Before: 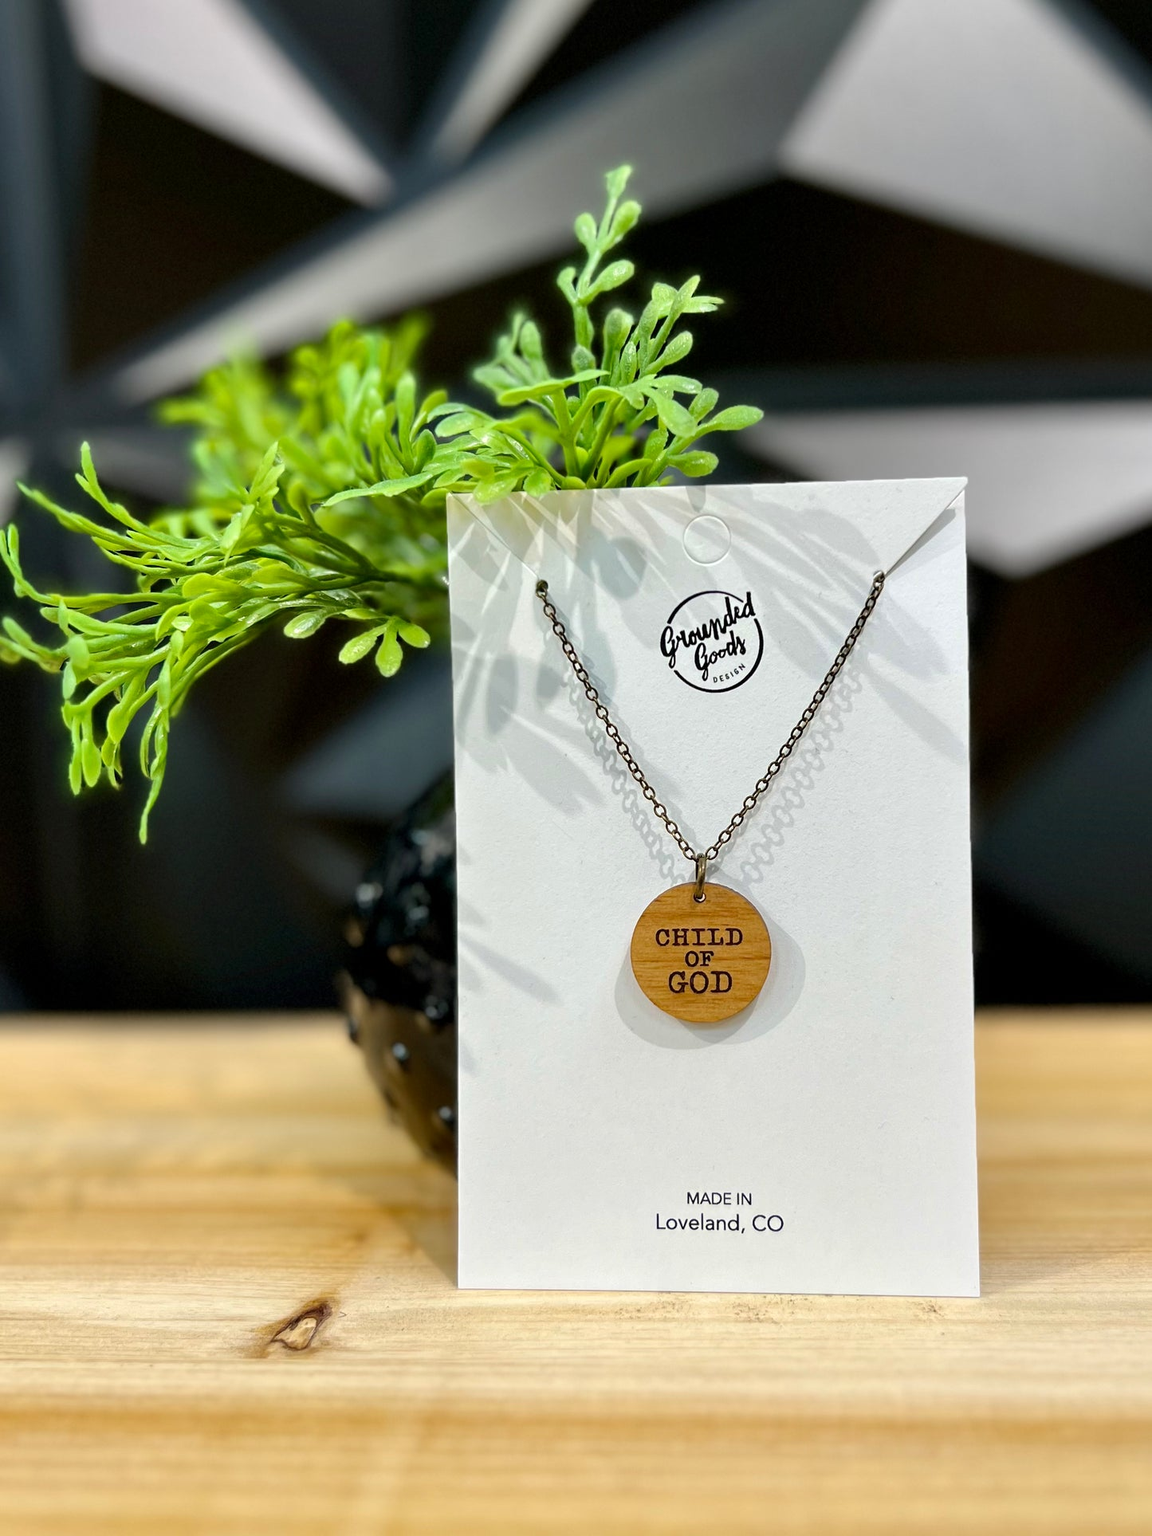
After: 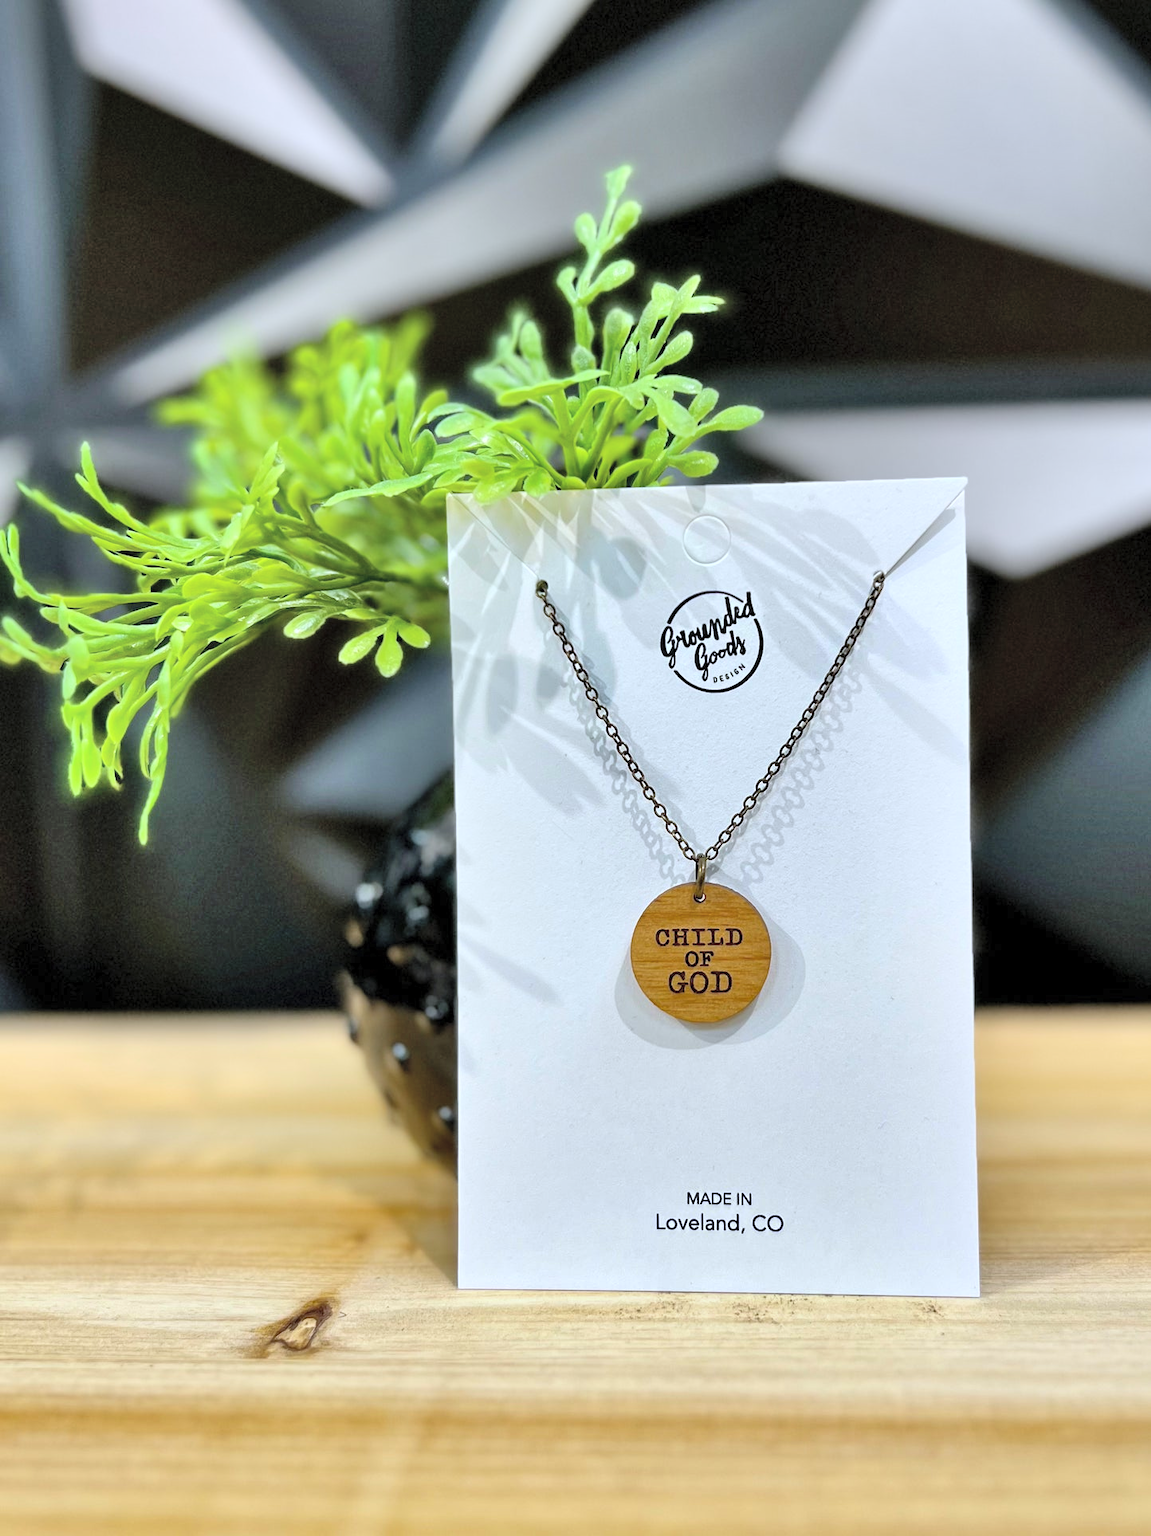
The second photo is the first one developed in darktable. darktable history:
shadows and highlights: shadows 60, highlights -60.23, soften with gaussian
global tonemap: drago (0.7, 100)
white balance: red 0.954, blue 1.079
